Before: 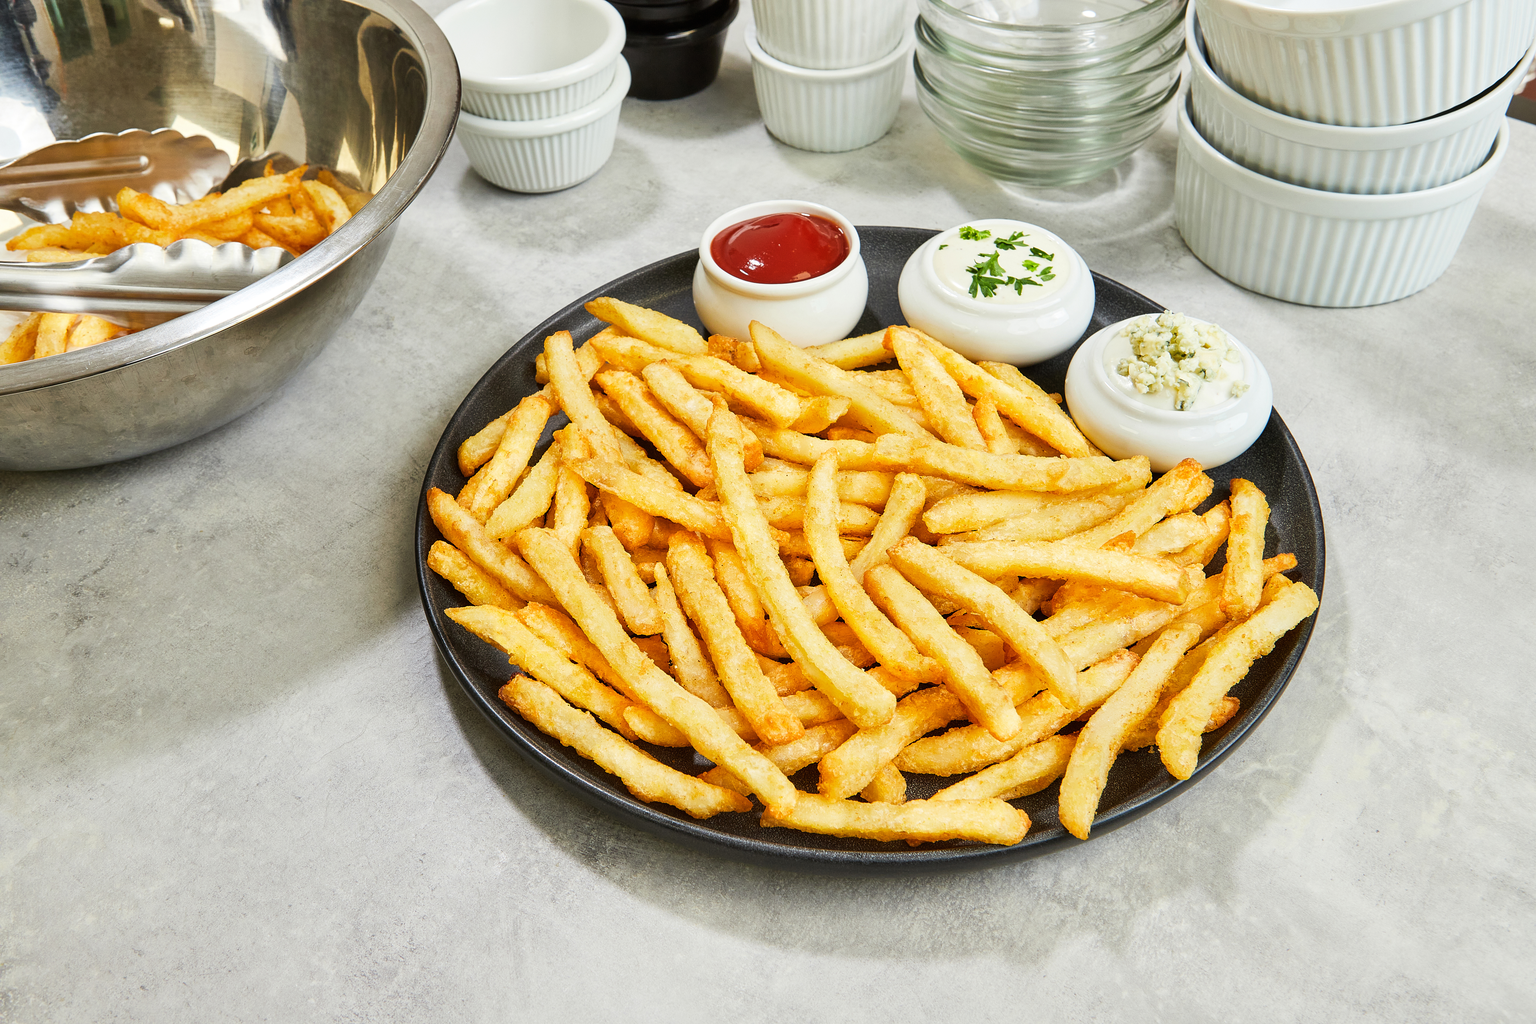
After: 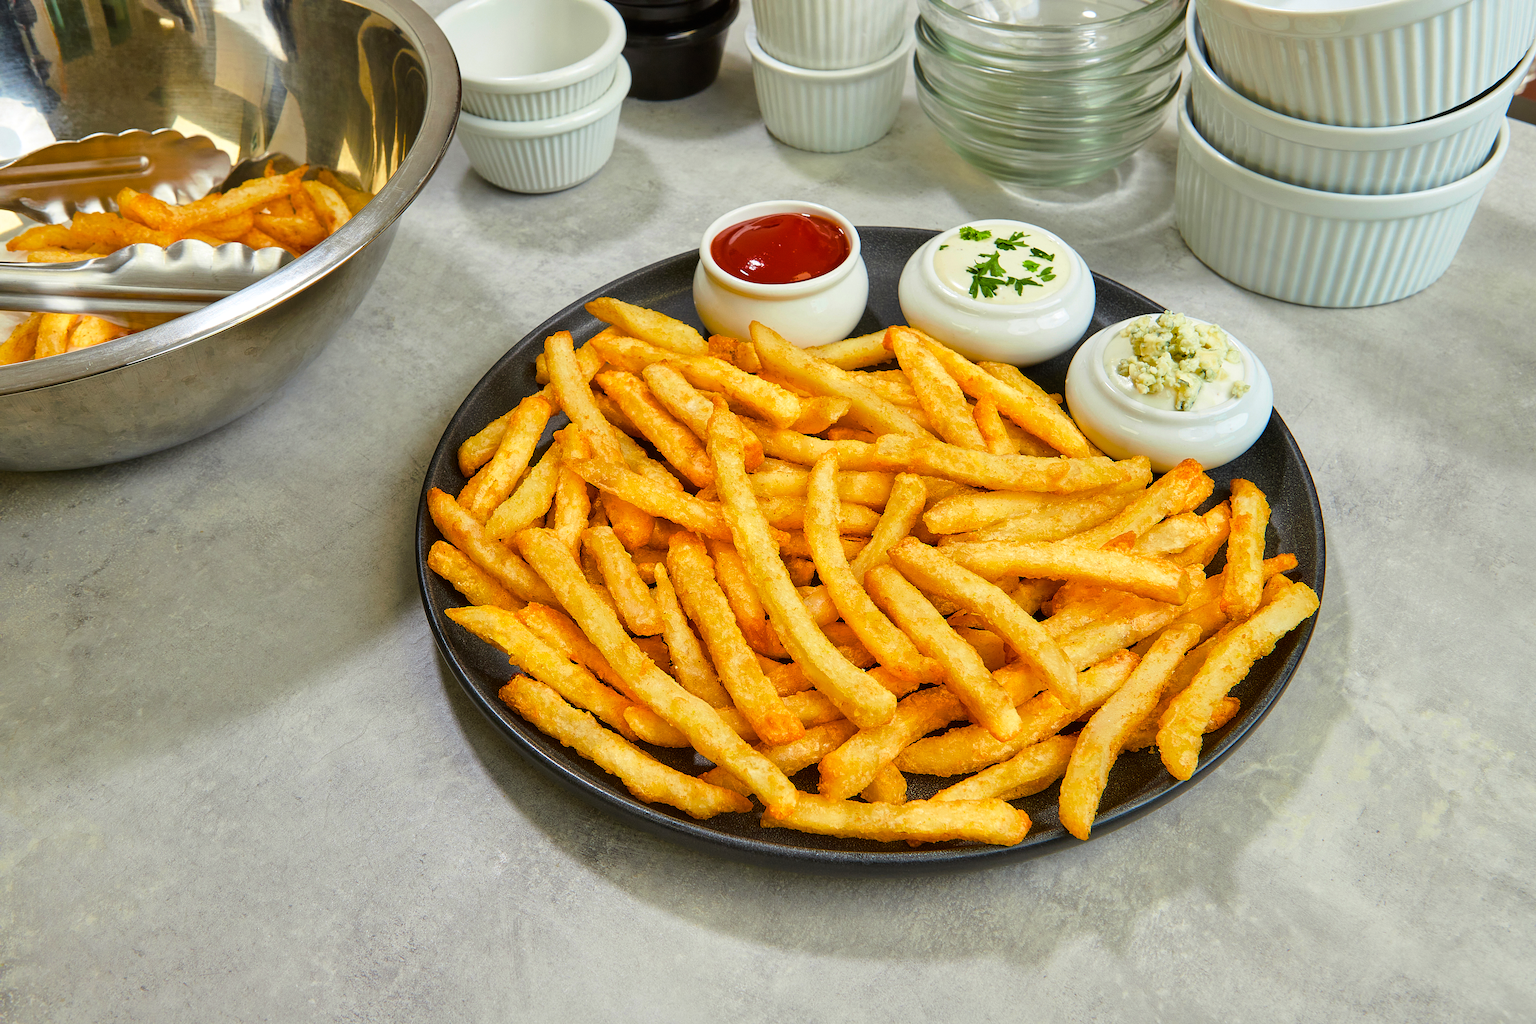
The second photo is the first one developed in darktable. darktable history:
base curve: curves: ch0 [(0, 0) (0.595, 0.418) (1, 1)], preserve colors none
color balance rgb: perceptual saturation grading › global saturation 25%, perceptual brilliance grading › mid-tones 10%, perceptual brilliance grading › shadows 15%, global vibrance 20%
